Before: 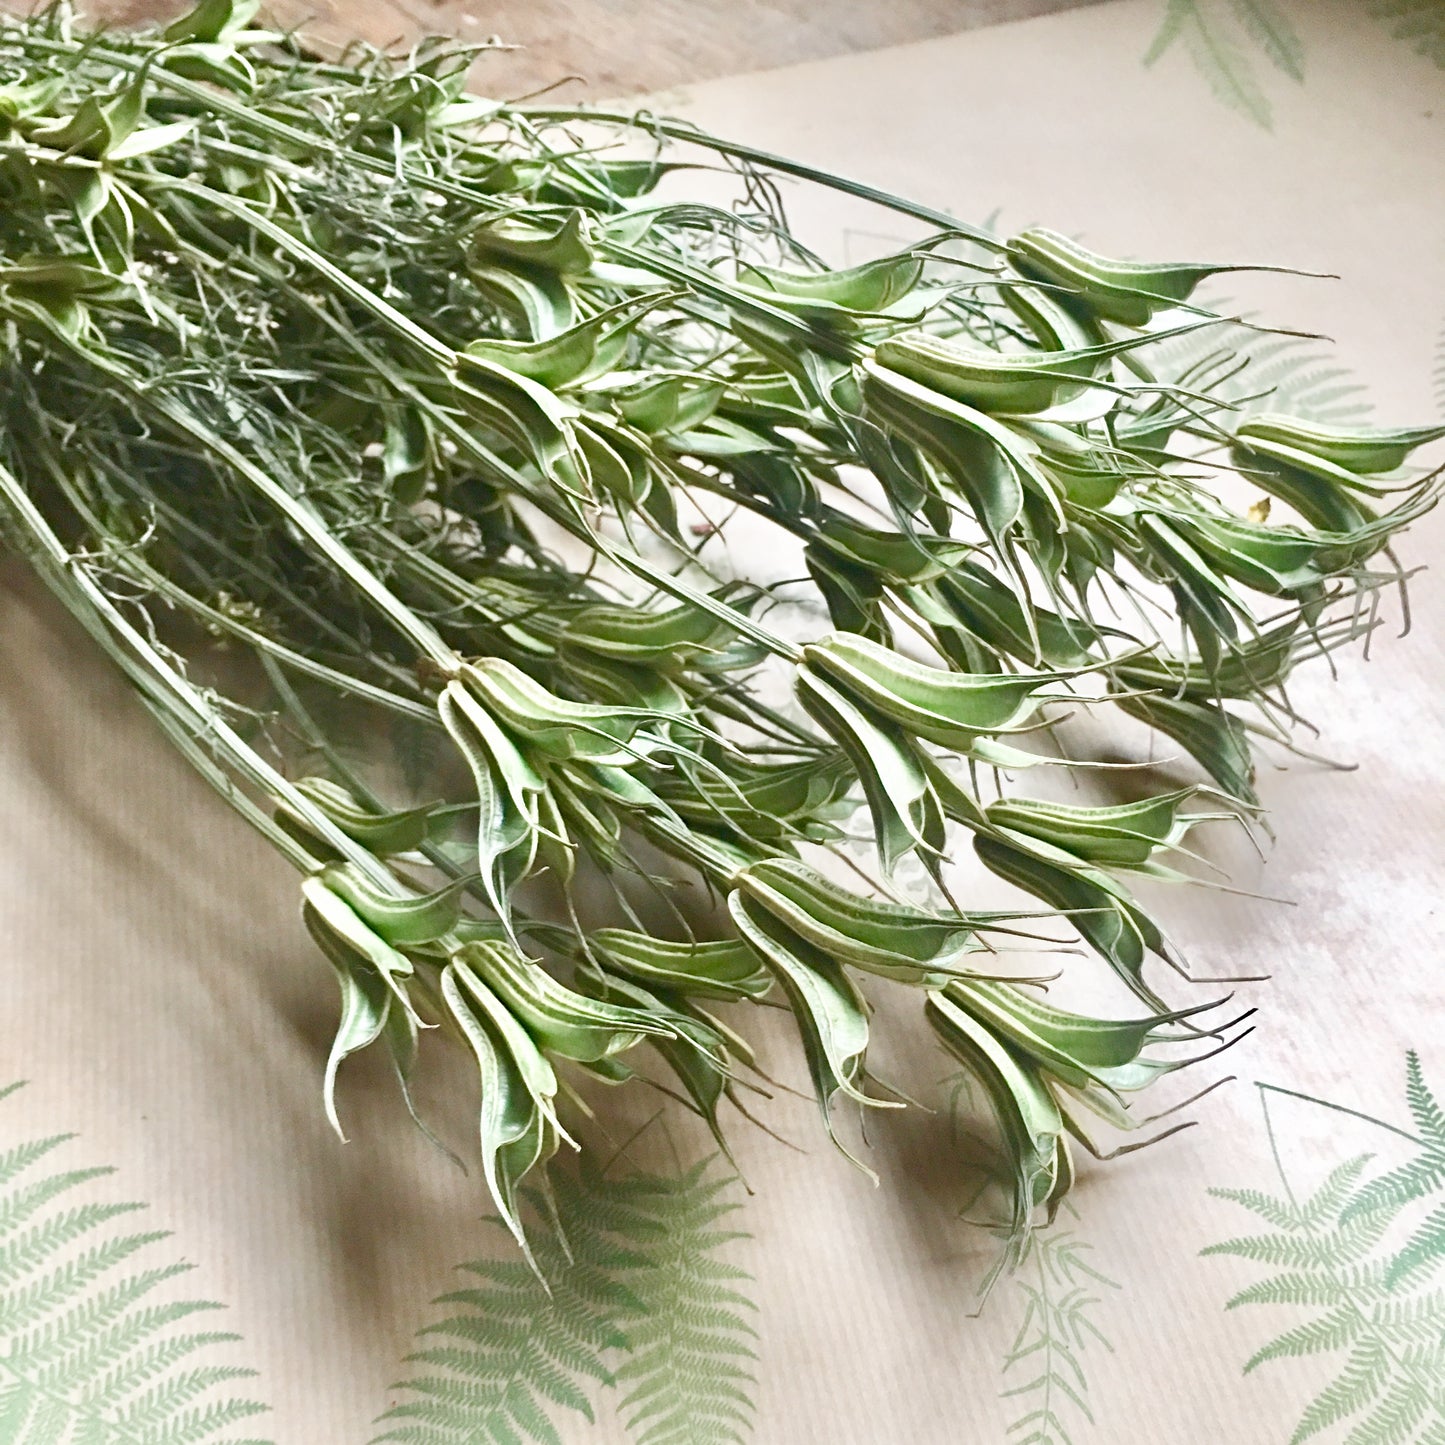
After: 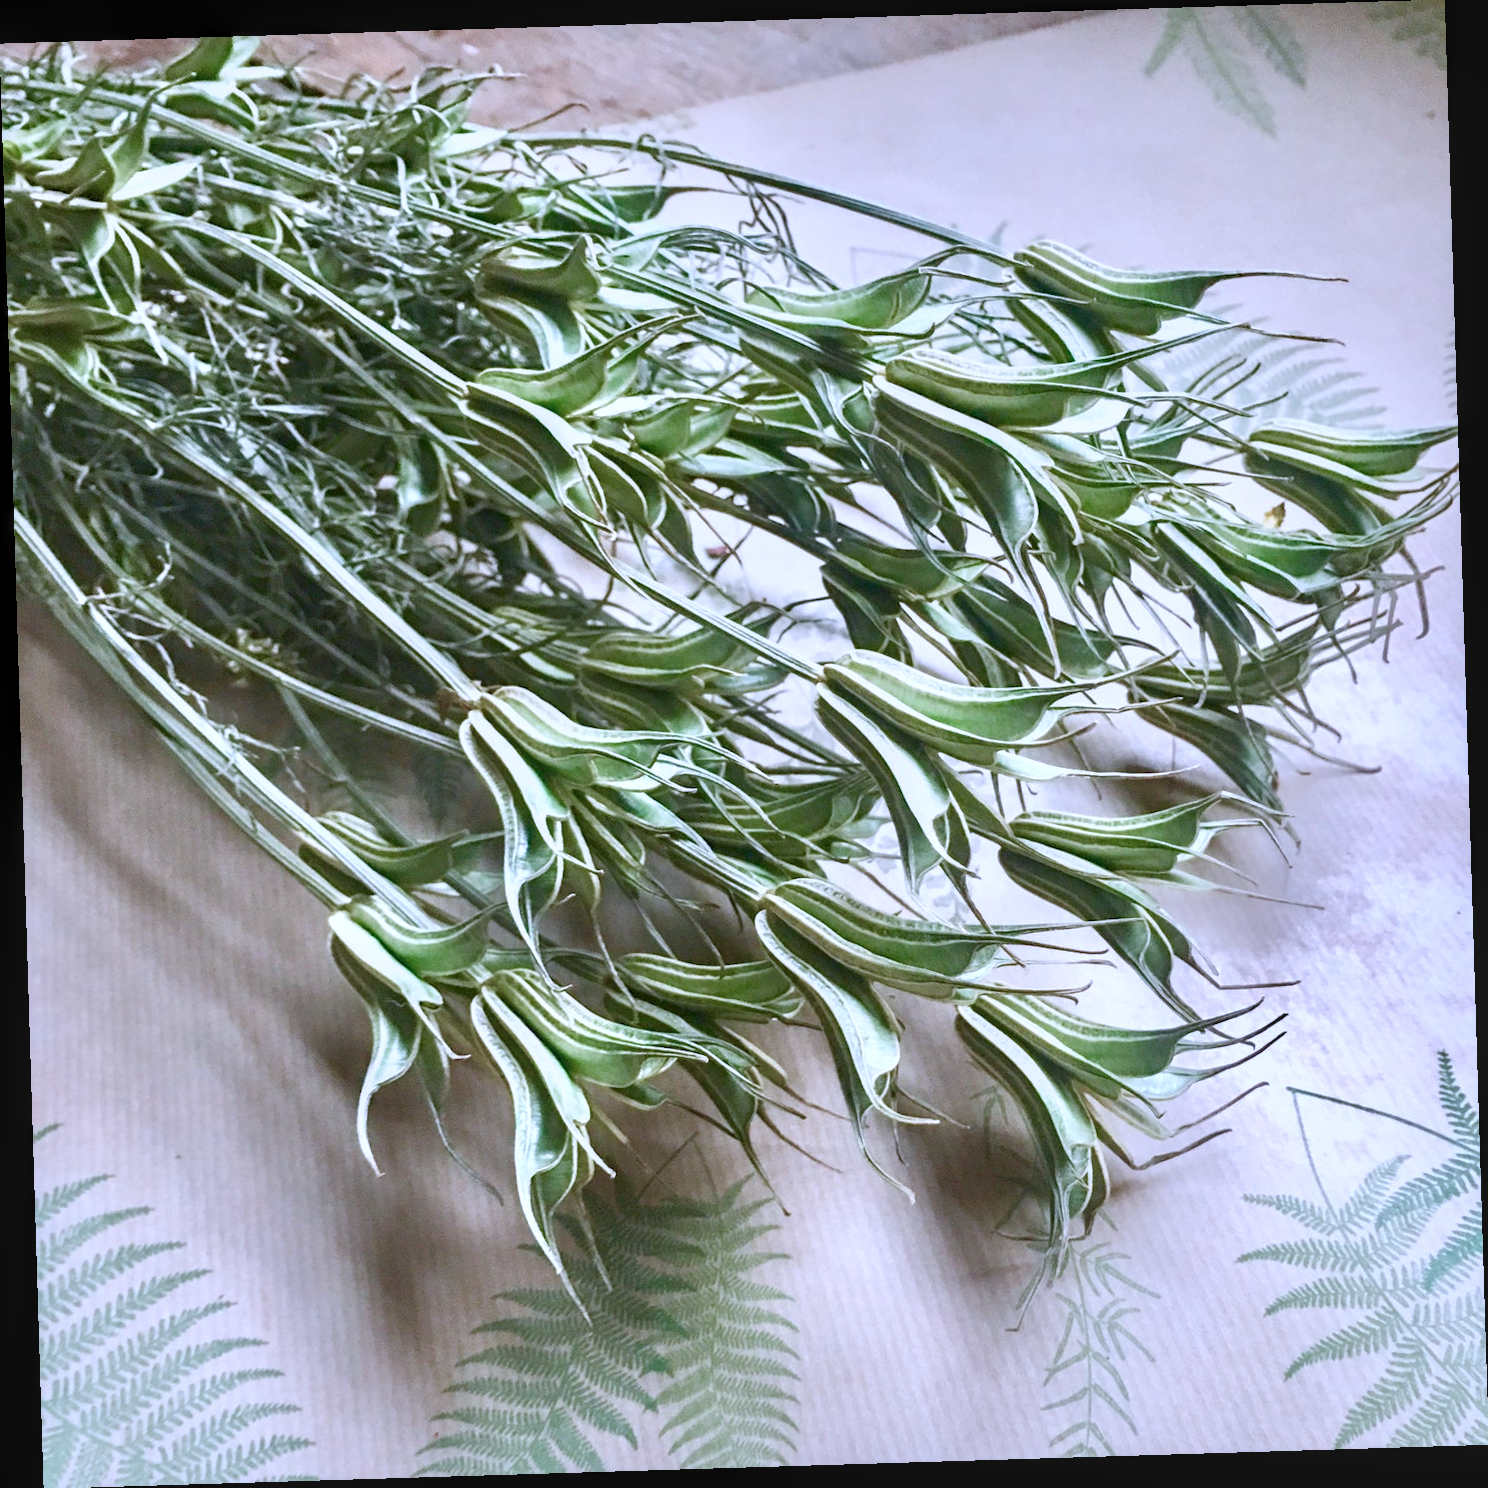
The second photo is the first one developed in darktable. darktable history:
local contrast: on, module defaults
color calibration: illuminant as shot in camera, x 0.379, y 0.396, temperature 4138.76 K
rotate and perspective: rotation -1.75°, automatic cropping off
